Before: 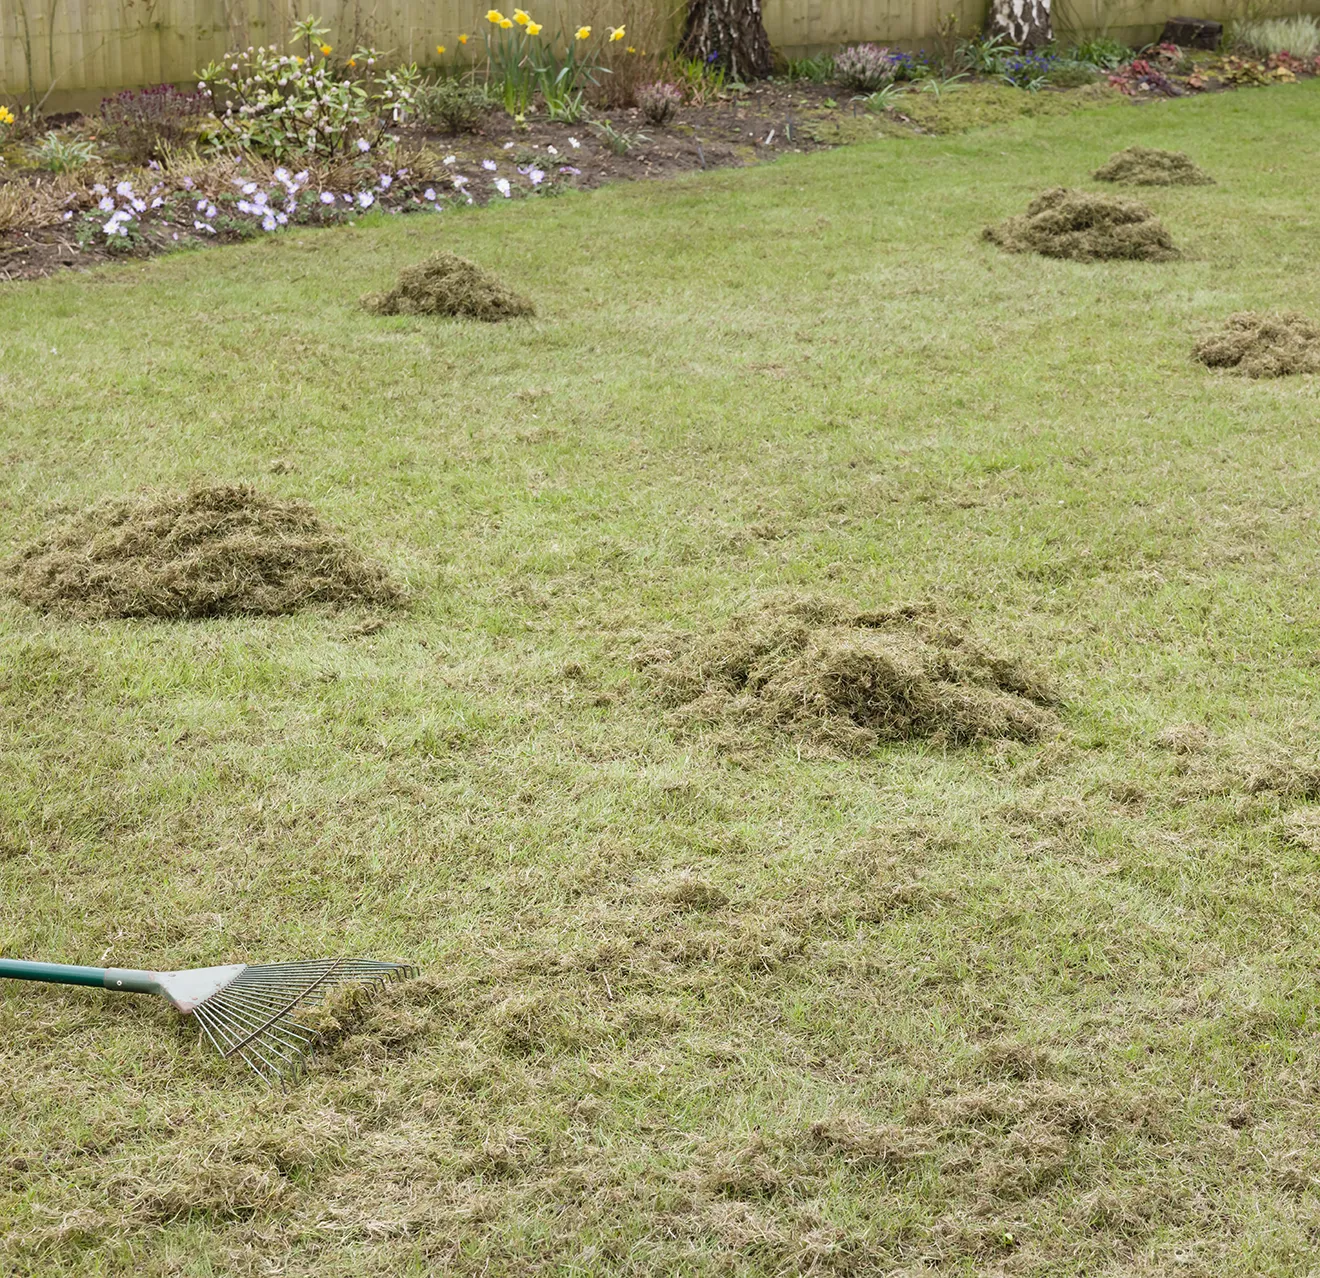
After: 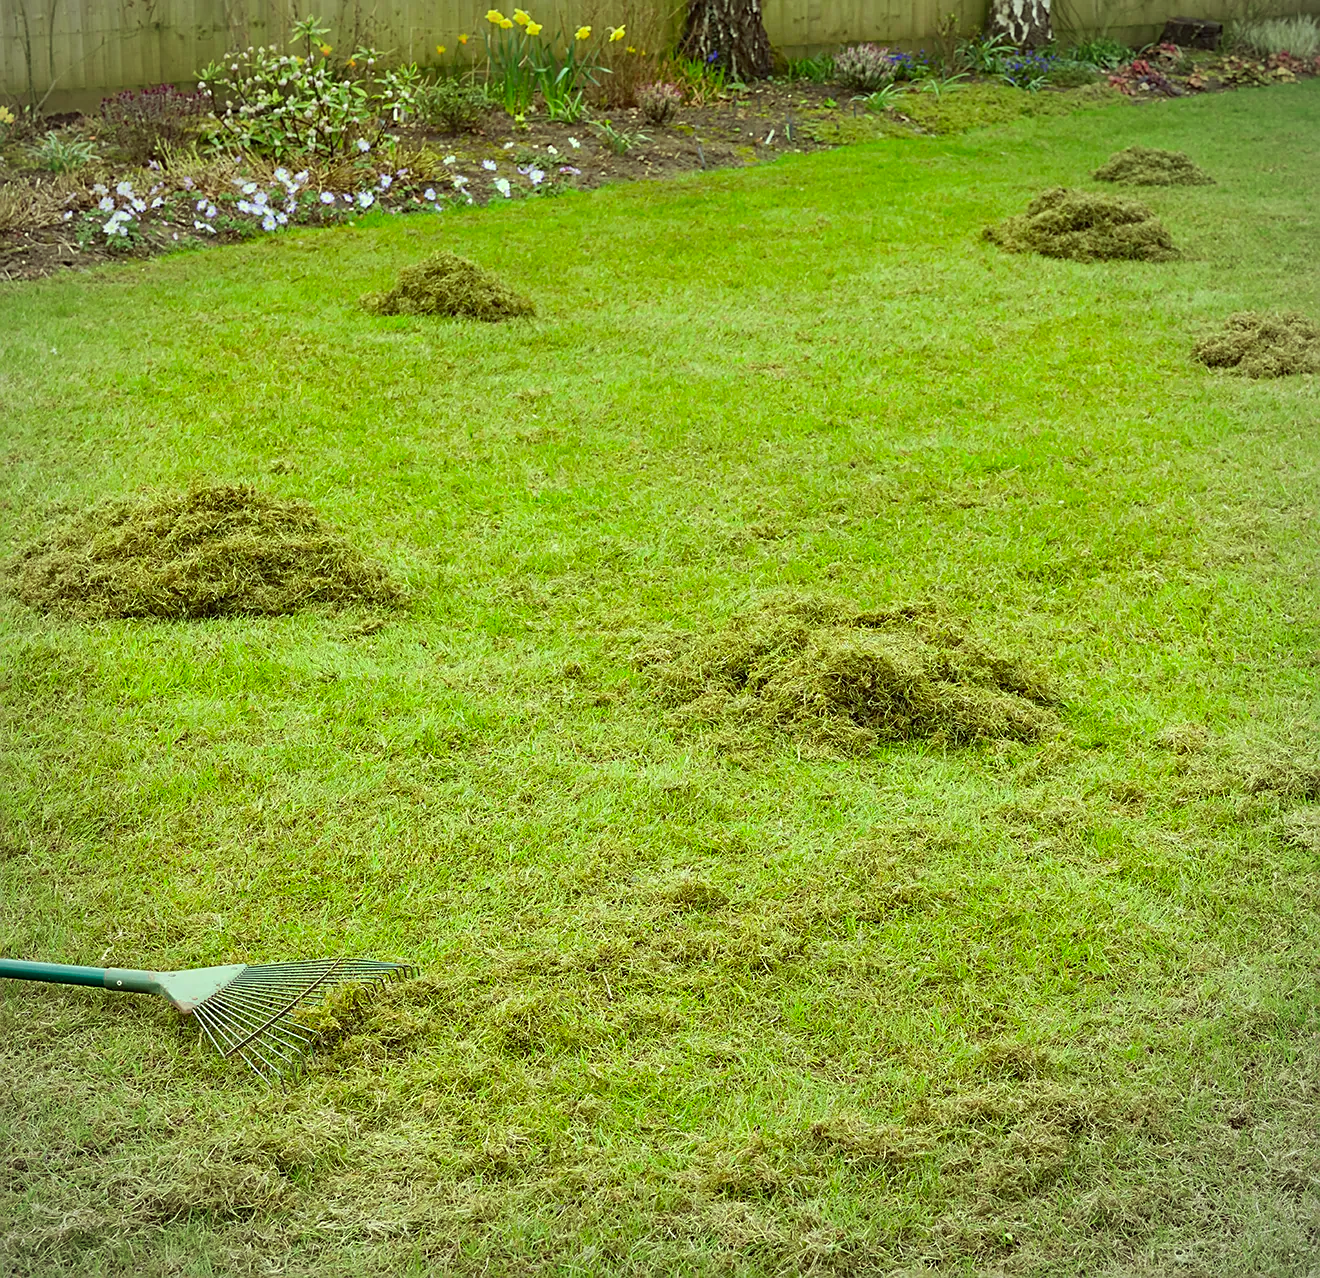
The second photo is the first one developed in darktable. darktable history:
vignetting: fall-off start 80.51%, fall-off radius 61.48%, brightness -0.271, automatic ratio true, width/height ratio 1.412, unbound false
color correction: highlights a* -10.78, highlights b* 9.94, saturation 1.71
sharpen: on, module defaults
